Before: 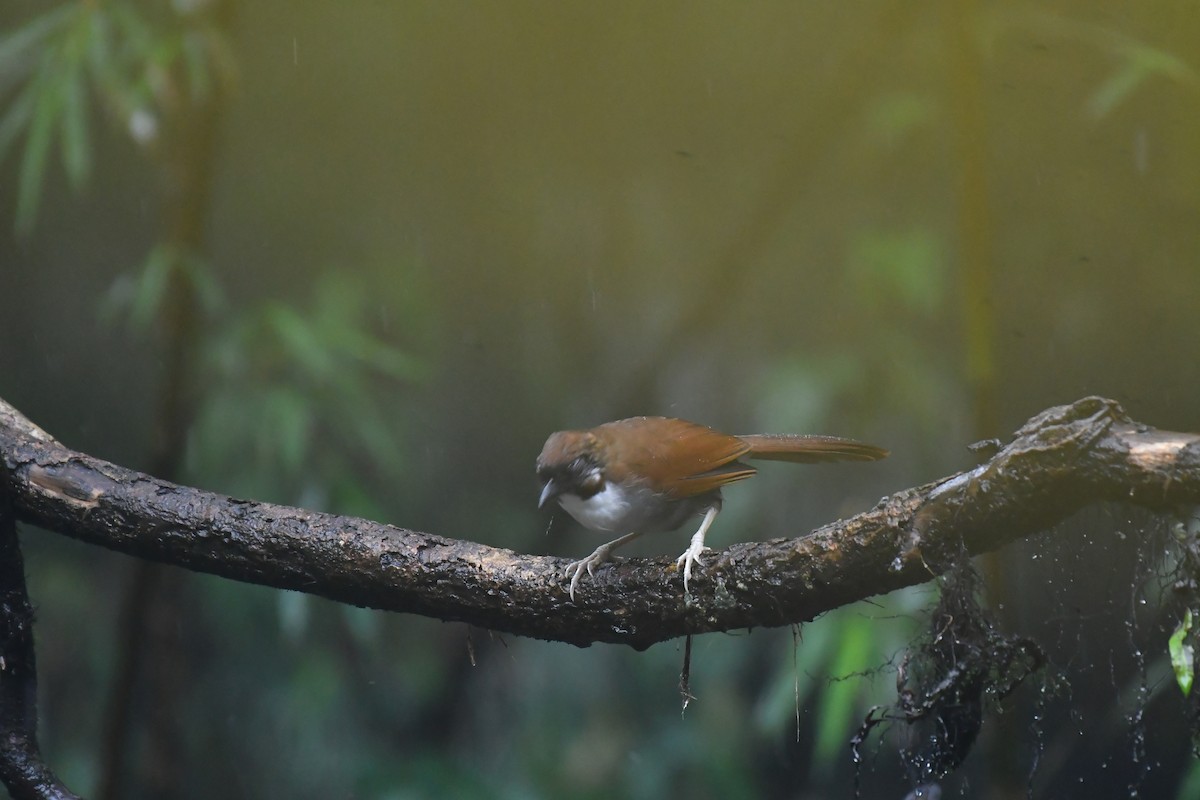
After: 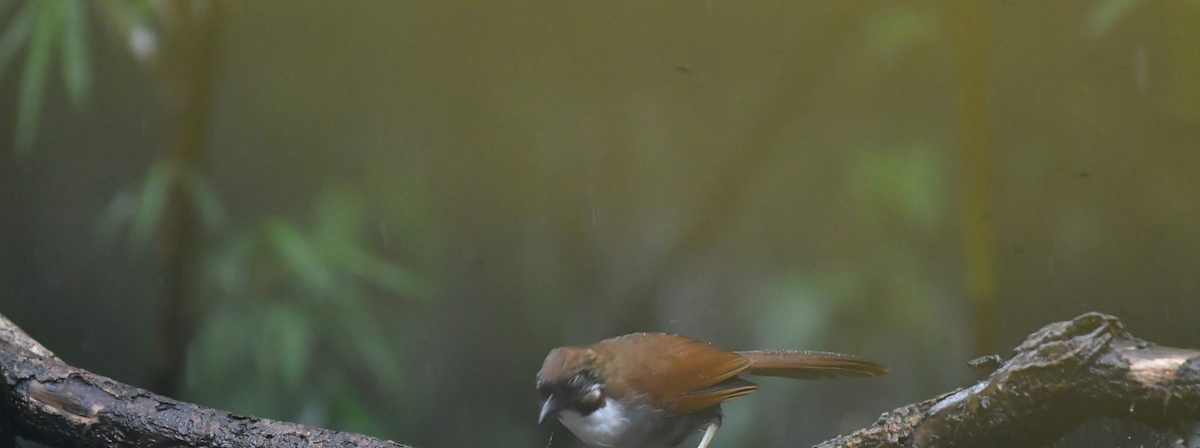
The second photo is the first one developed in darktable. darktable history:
color balance rgb: linear chroma grading › shadows -3%, linear chroma grading › highlights -4%
crop and rotate: top 10.605%, bottom 33.274%
